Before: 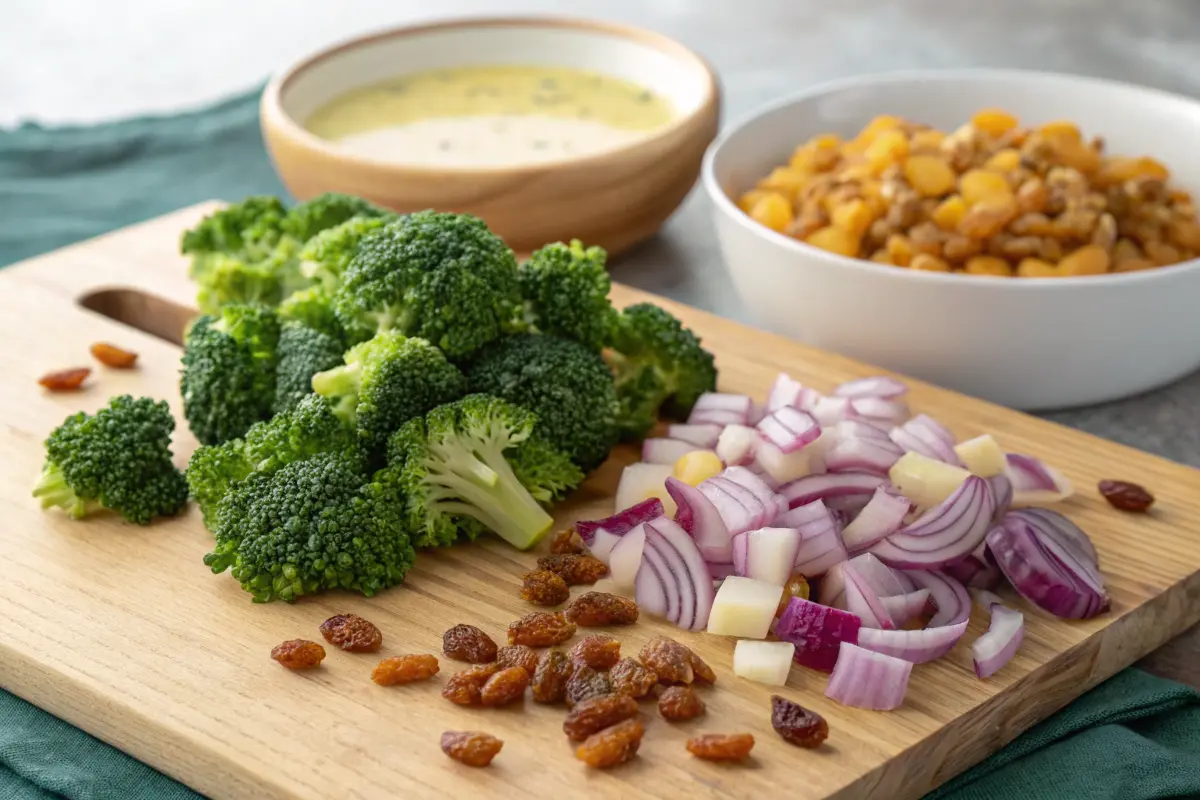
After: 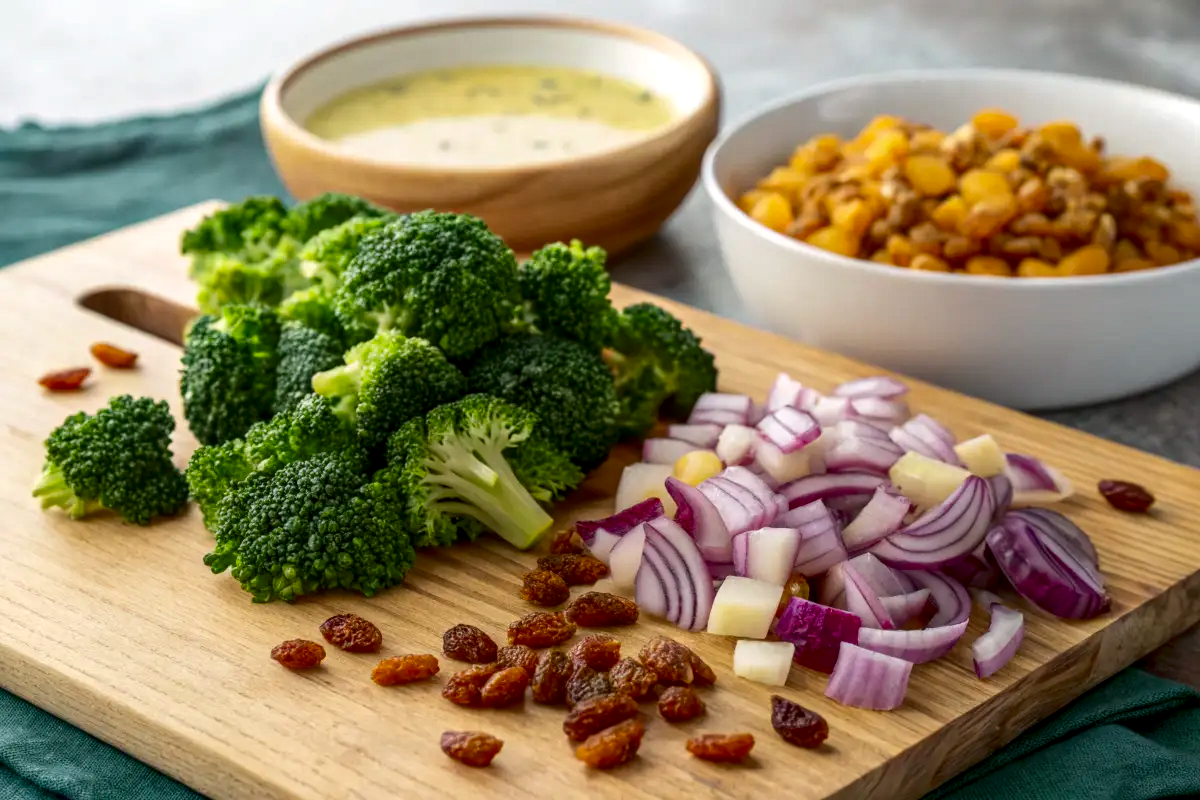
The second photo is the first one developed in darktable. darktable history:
contrast brightness saturation: contrast 0.12, brightness -0.12, saturation 0.2
local contrast: on, module defaults
